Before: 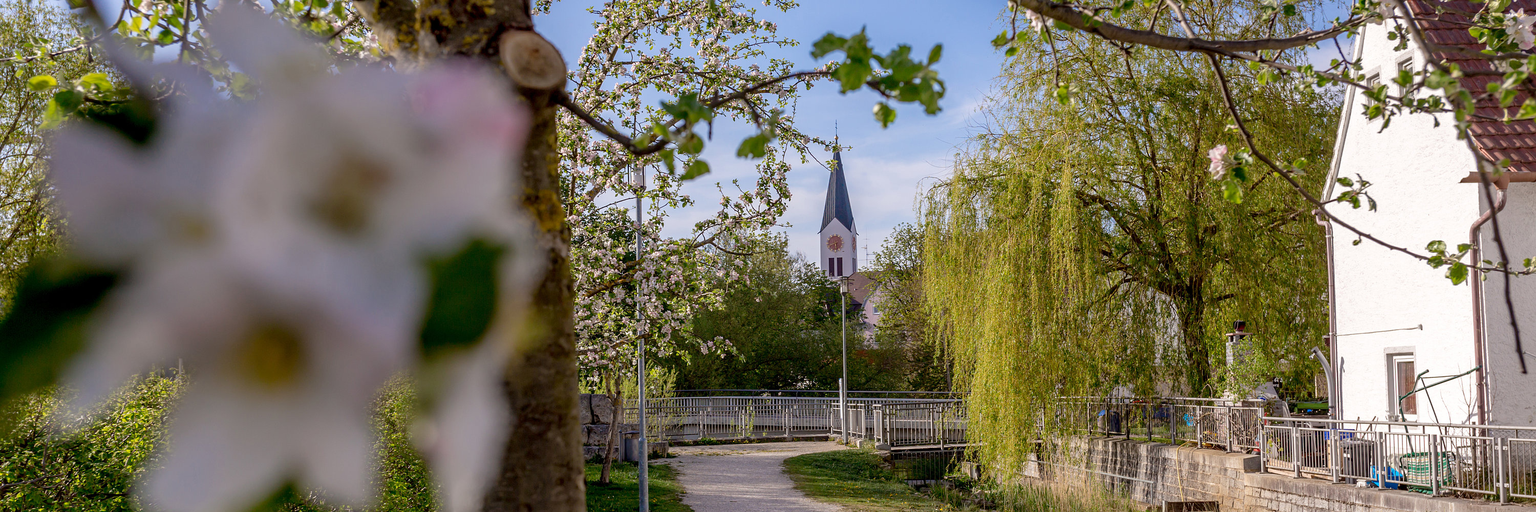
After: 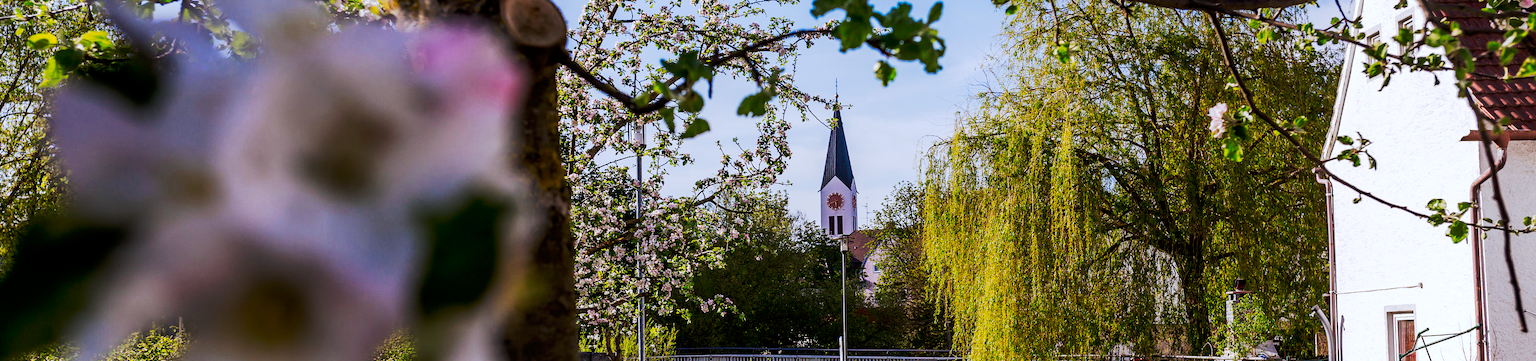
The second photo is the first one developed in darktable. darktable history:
tone curve: curves: ch0 [(0, 0) (0.003, 0.002) (0.011, 0.004) (0.025, 0.005) (0.044, 0.009) (0.069, 0.013) (0.1, 0.017) (0.136, 0.036) (0.177, 0.066) (0.224, 0.102) (0.277, 0.143) (0.335, 0.197) (0.399, 0.268) (0.468, 0.389) (0.543, 0.549) (0.623, 0.714) (0.709, 0.801) (0.801, 0.854) (0.898, 0.9) (1, 1)], preserve colors none
crop and rotate: top 8.293%, bottom 20.996%
exposure: black level correction 0.002, compensate highlight preservation false
color correction: highlights a* -0.772, highlights b* -8.92
